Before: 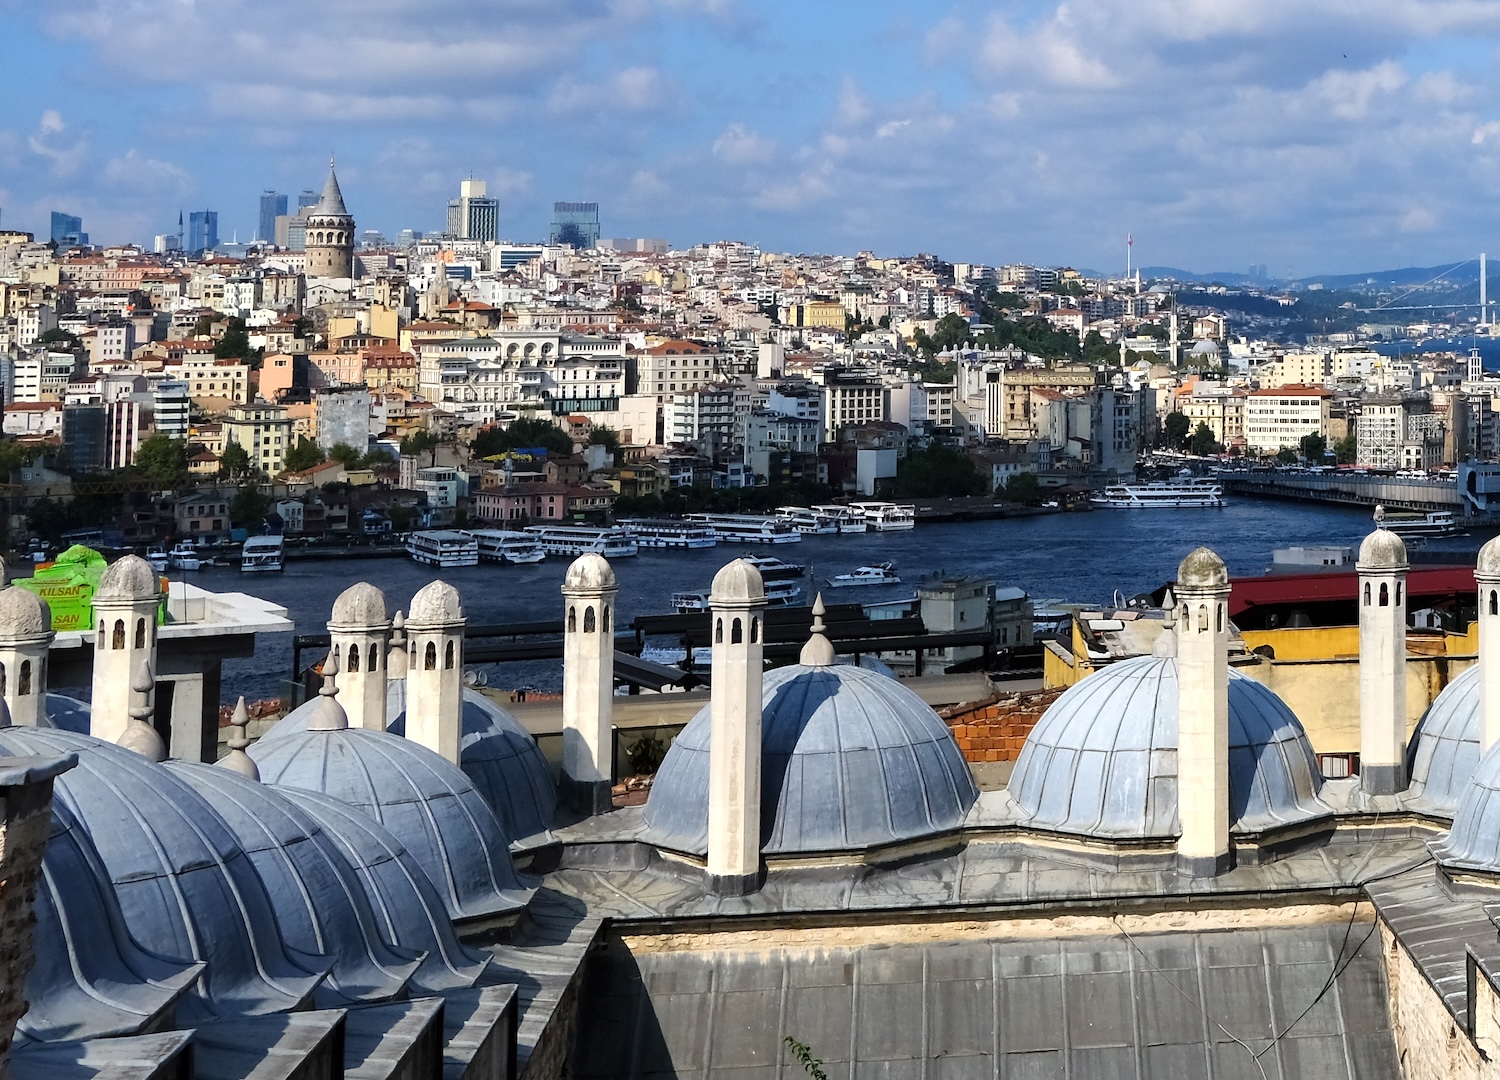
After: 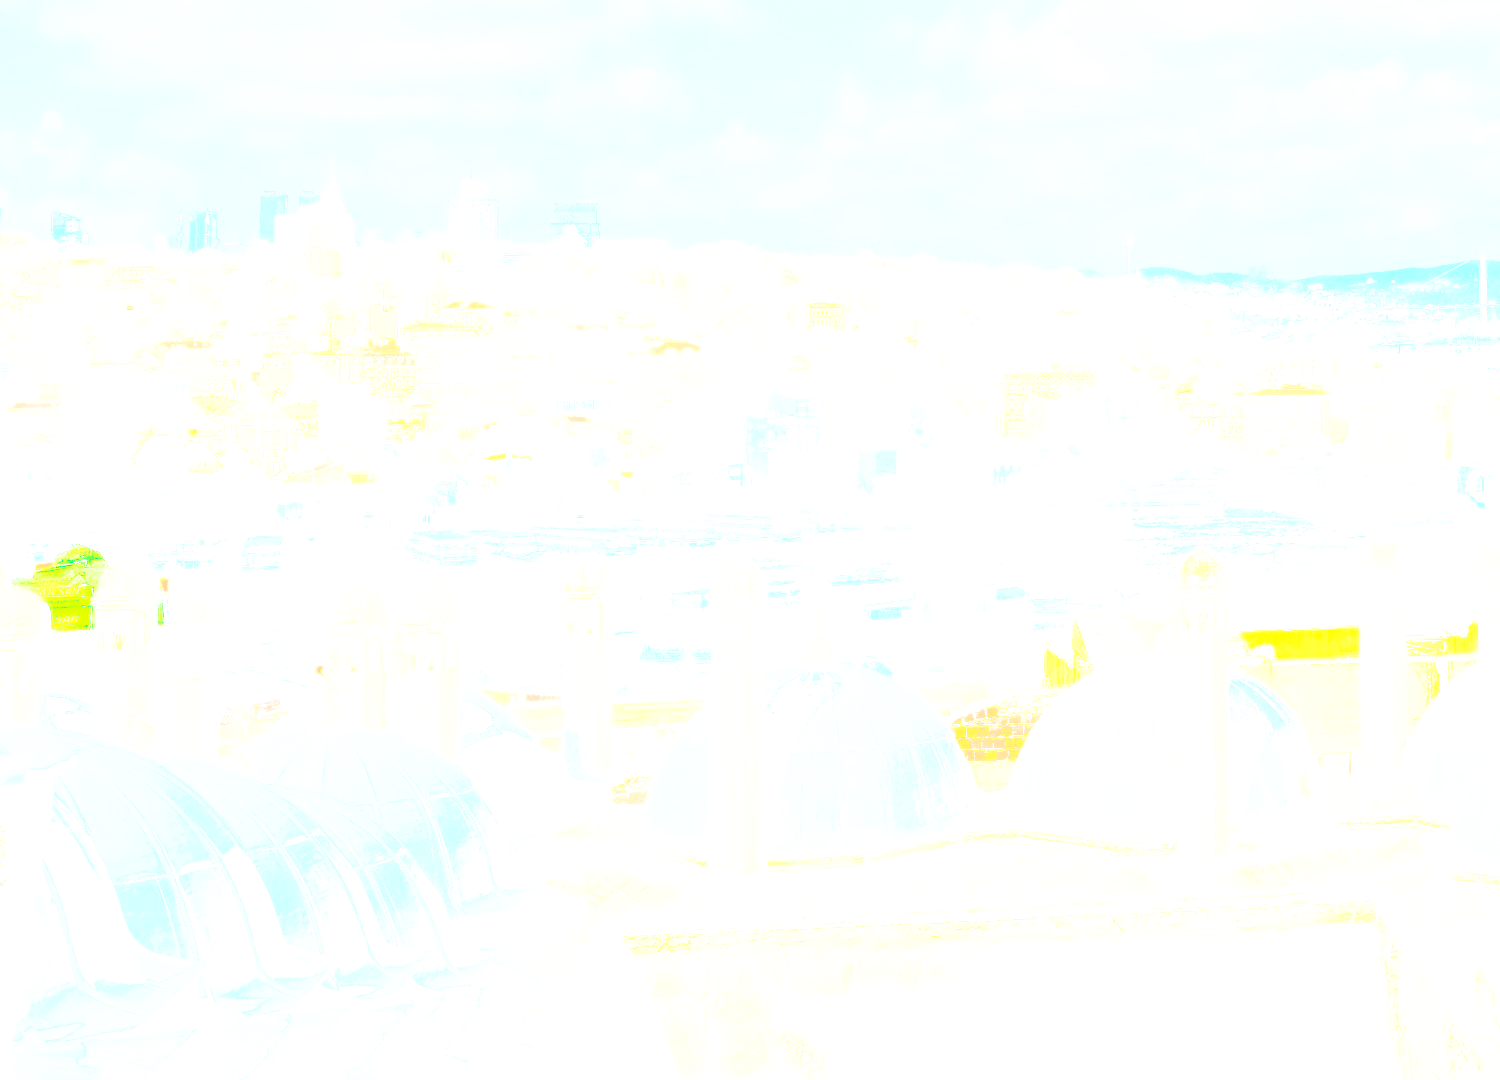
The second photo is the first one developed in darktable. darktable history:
base curve: curves: ch0 [(0, 0.015) (0.085, 0.116) (0.134, 0.298) (0.19, 0.545) (0.296, 0.764) (0.599, 0.982) (1, 1)], preserve colors none
bloom: size 85%, threshold 5%, strength 85%
